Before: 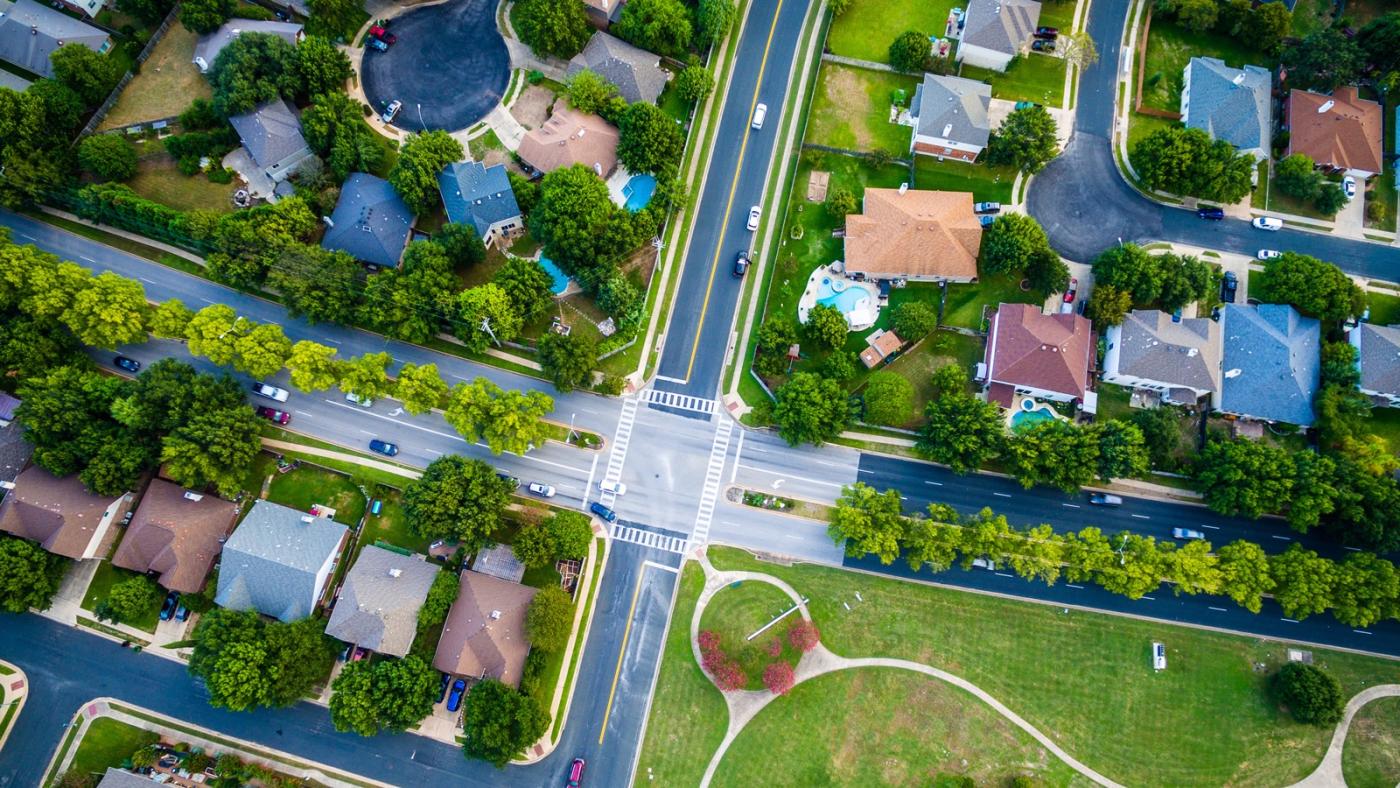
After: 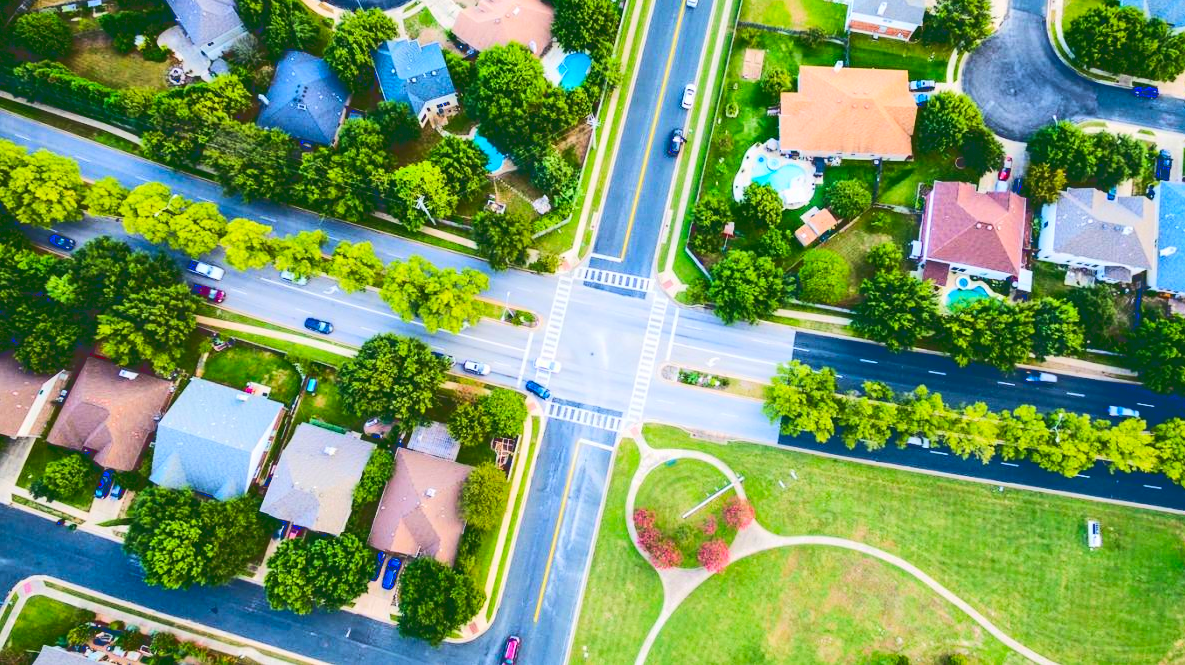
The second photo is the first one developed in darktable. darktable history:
crop and rotate: left 4.675%, top 15.536%, right 10.646%
tone curve: curves: ch0 [(0, 0) (0.003, 0.195) (0.011, 0.196) (0.025, 0.196) (0.044, 0.196) (0.069, 0.196) (0.1, 0.196) (0.136, 0.197) (0.177, 0.207) (0.224, 0.224) (0.277, 0.268) (0.335, 0.336) (0.399, 0.424) (0.468, 0.533) (0.543, 0.632) (0.623, 0.715) (0.709, 0.789) (0.801, 0.85) (0.898, 0.906) (1, 1)], color space Lab, linked channels, preserve colors none
contrast brightness saturation: contrast 0.204, brightness 0.159, saturation 0.22
